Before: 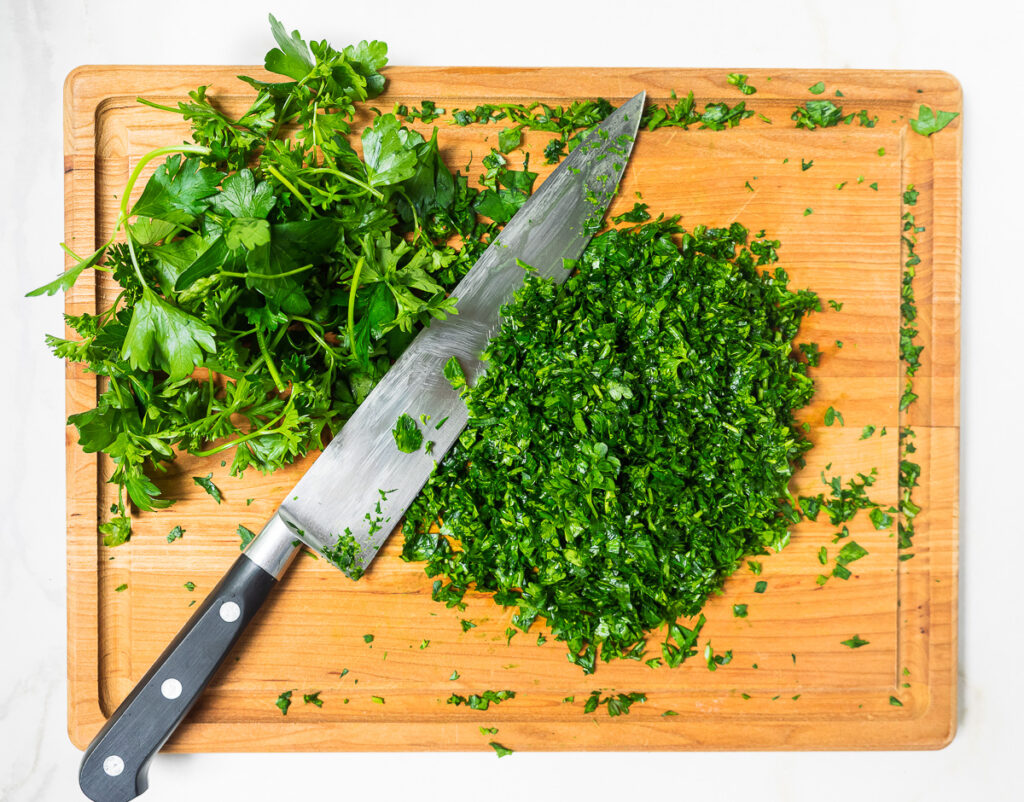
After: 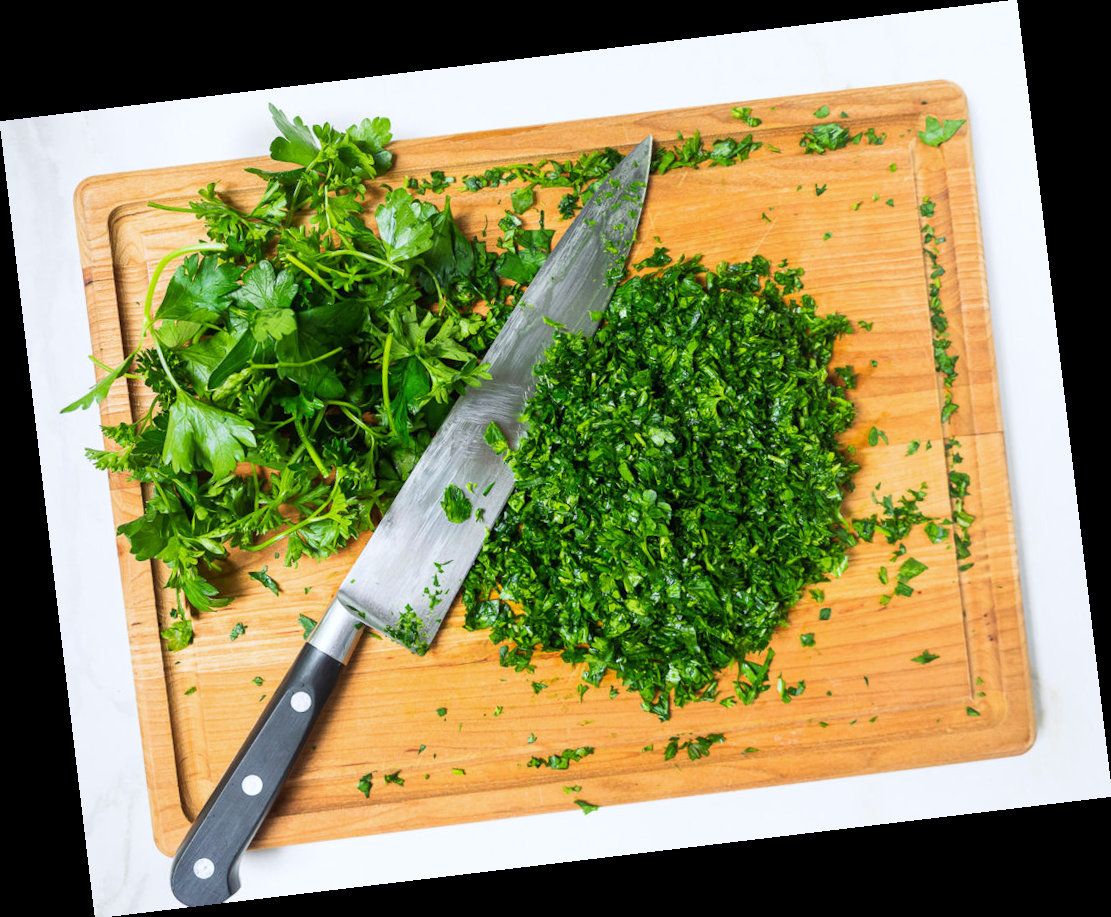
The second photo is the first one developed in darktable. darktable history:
white balance: red 0.98, blue 1.034
rotate and perspective: rotation -6.83°, automatic cropping off
